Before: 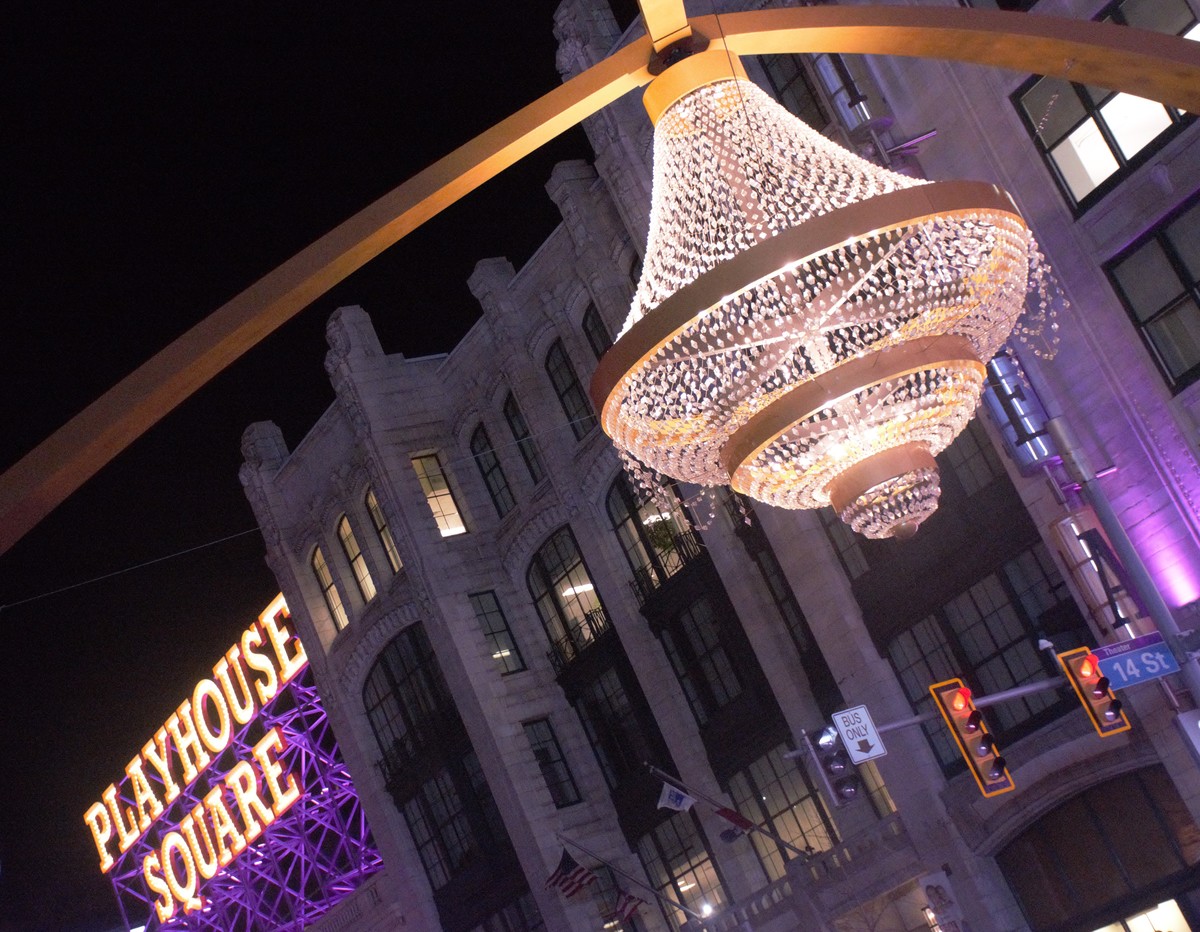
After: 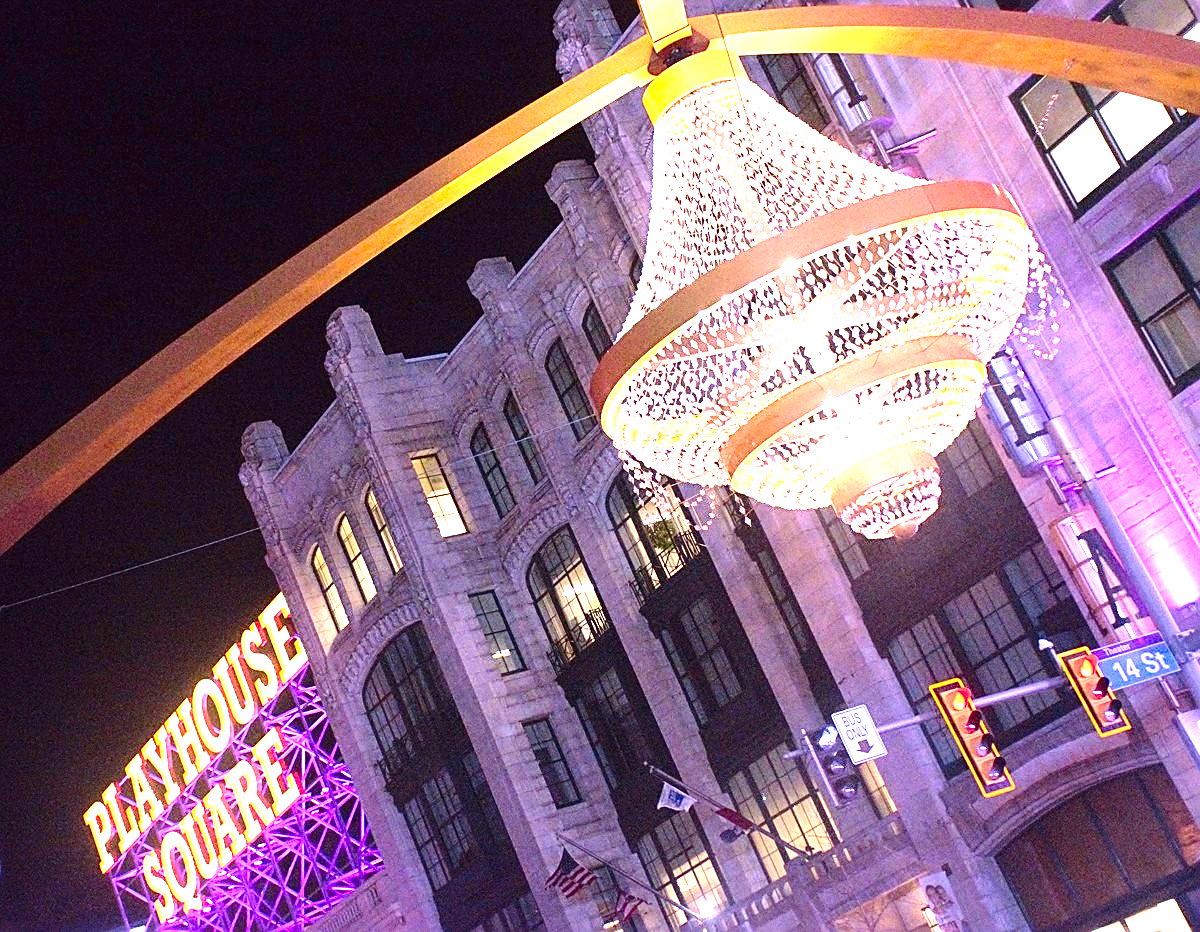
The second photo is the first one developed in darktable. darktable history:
exposure: exposure 1.999 EV, compensate highlight preservation false
sharpen: amount 0.745
local contrast: highlights 107%, shadows 98%, detail 120%, midtone range 0.2
velvia: on, module defaults
contrast brightness saturation: contrast 0.158, saturation 0.324
